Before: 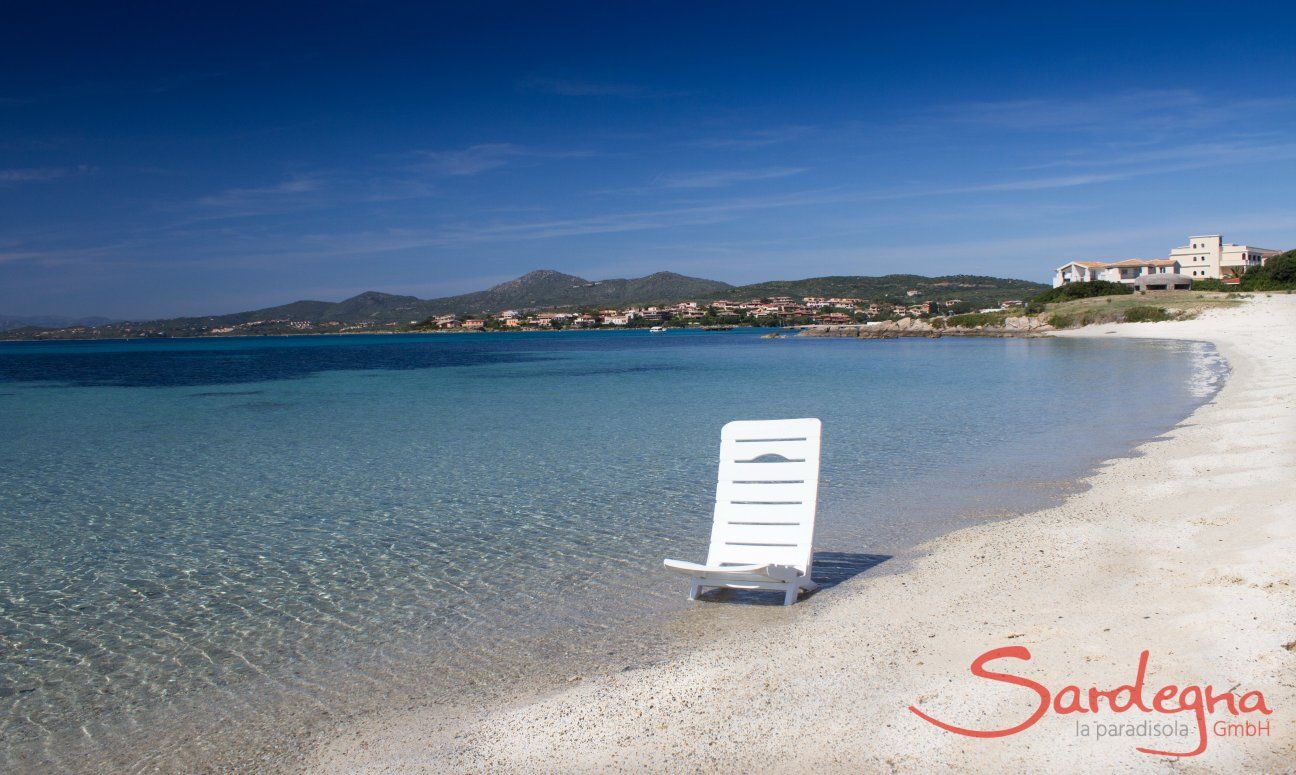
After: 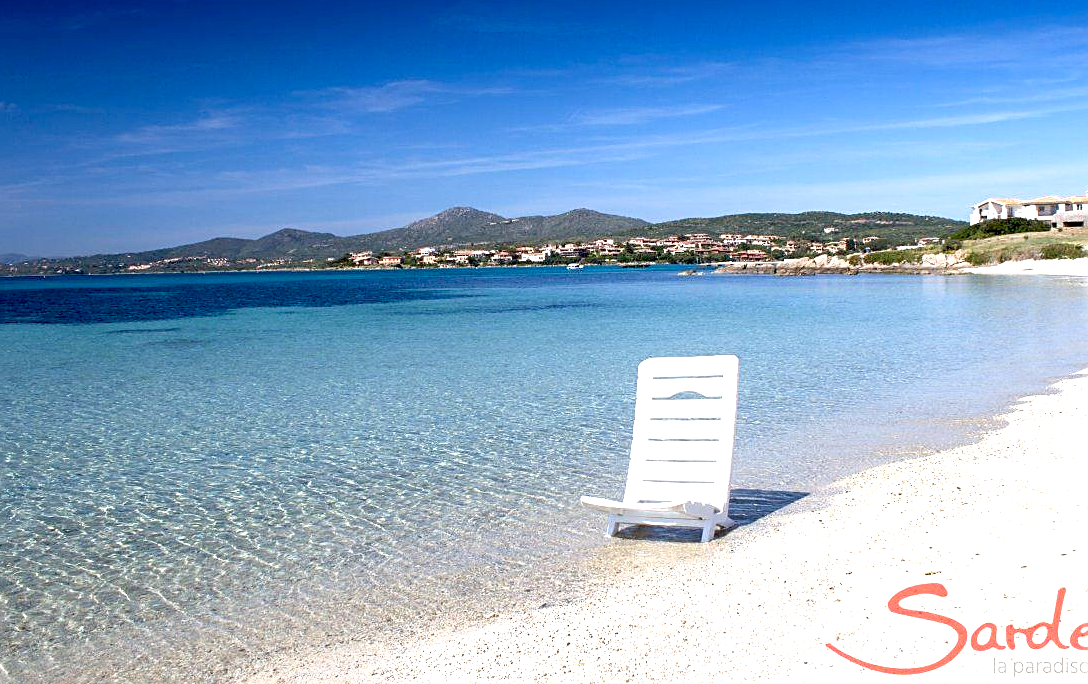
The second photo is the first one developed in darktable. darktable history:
exposure: black level correction 0.011, exposure 1.088 EV, compensate exposure bias true, compensate highlight preservation false
sharpen: on, module defaults
crop: left 6.446%, top 8.188%, right 9.538%, bottom 3.548%
